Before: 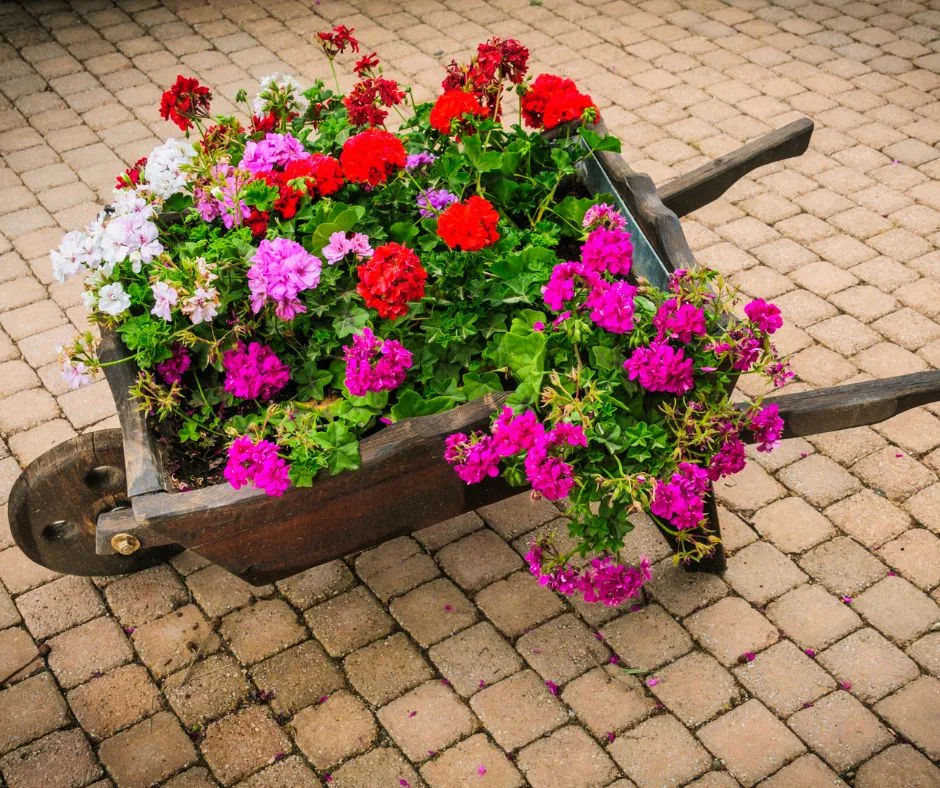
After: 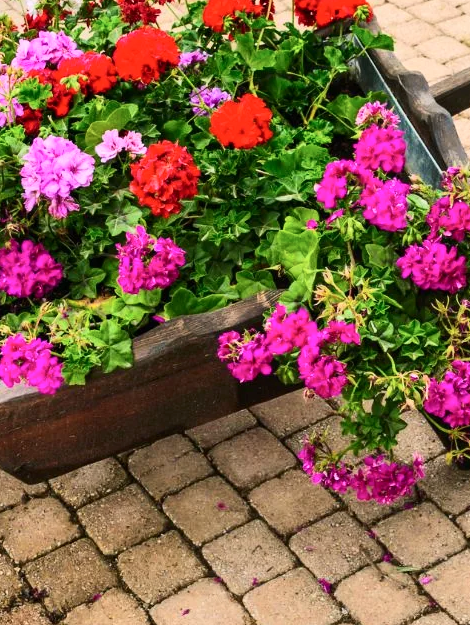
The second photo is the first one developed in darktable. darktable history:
contrast brightness saturation: contrast 0.242, brightness 0.085
crop and rotate: angle 0.013°, left 24.199%, top 13.044%, right 25.732%, bottom 7.523%
